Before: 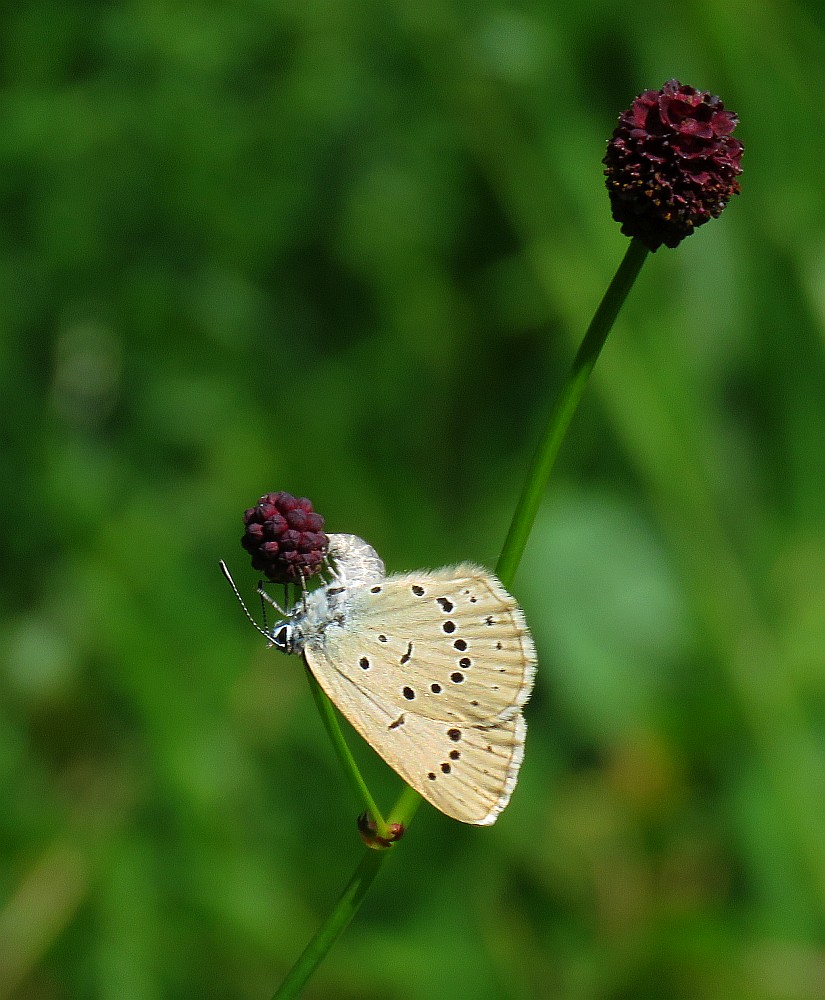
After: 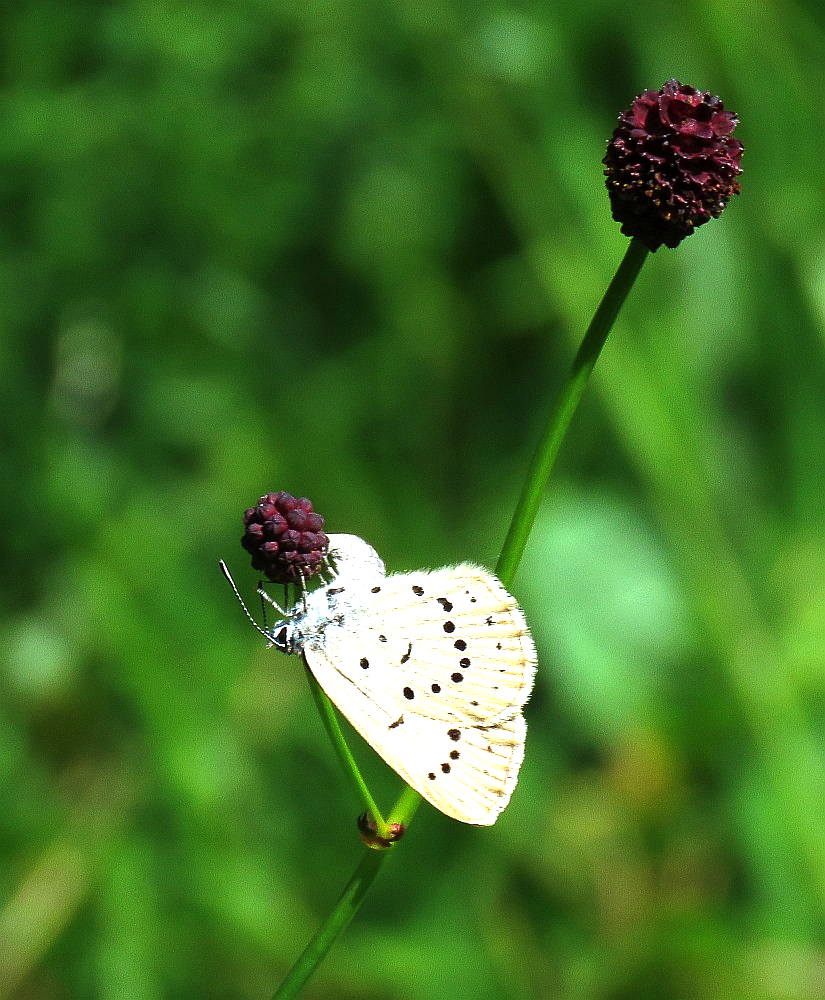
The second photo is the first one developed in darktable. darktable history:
exposure: exposure 0.725 EV, compensate highlight preservation false
color balance rgb: highlights gain › luminance 16.591%, highlights gain › chroma 2.898%, highlights gain › hue 259.78°, perceptual saturation grading › global saturation 0.5%, perceptual brilliance grading › global brilliance 14.782%, perceptual brilliance grading › shadows -35.398%
